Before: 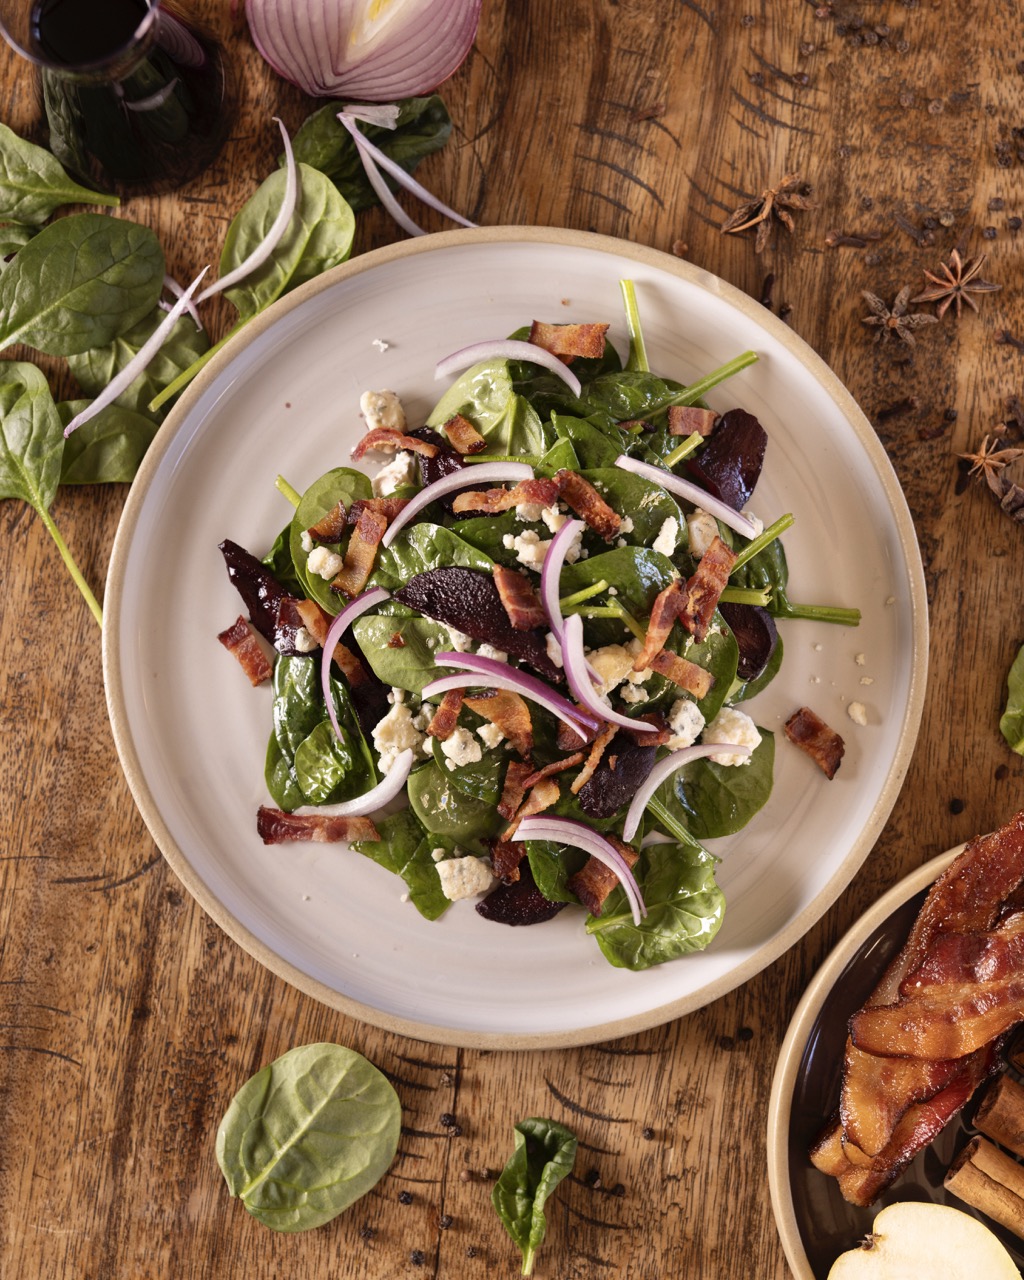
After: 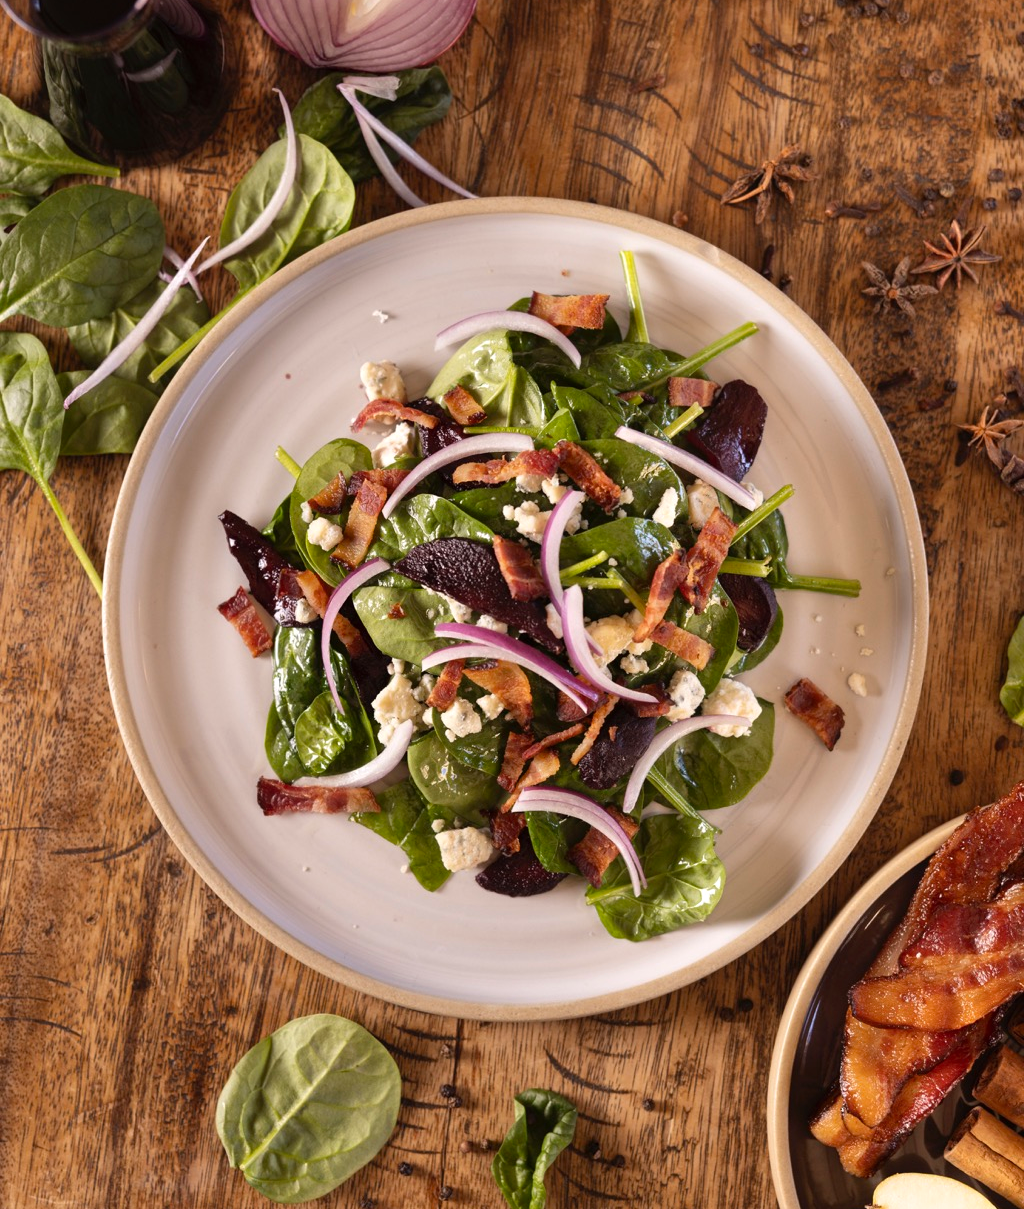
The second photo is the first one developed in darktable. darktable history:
crop and rotate: top 2.344%, bottom 3.178%
exposure: exposure 0.077 EV, compensate highlight preservation false
